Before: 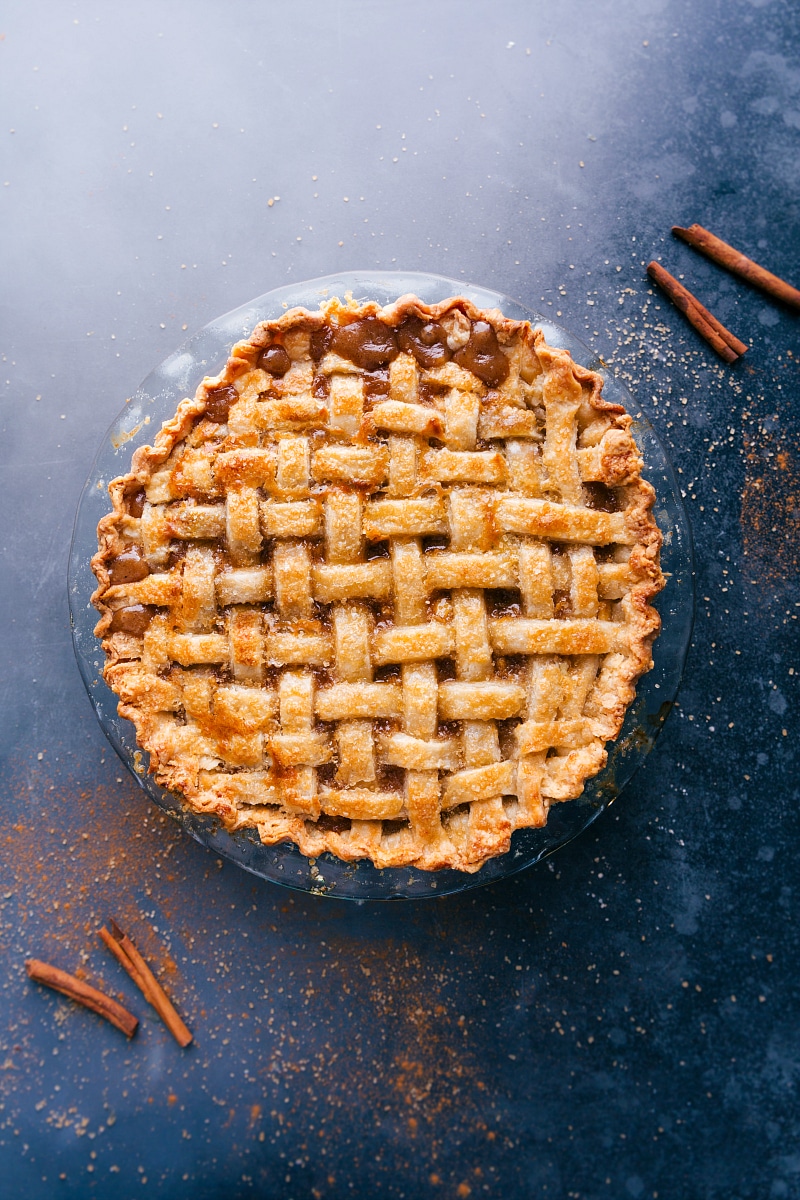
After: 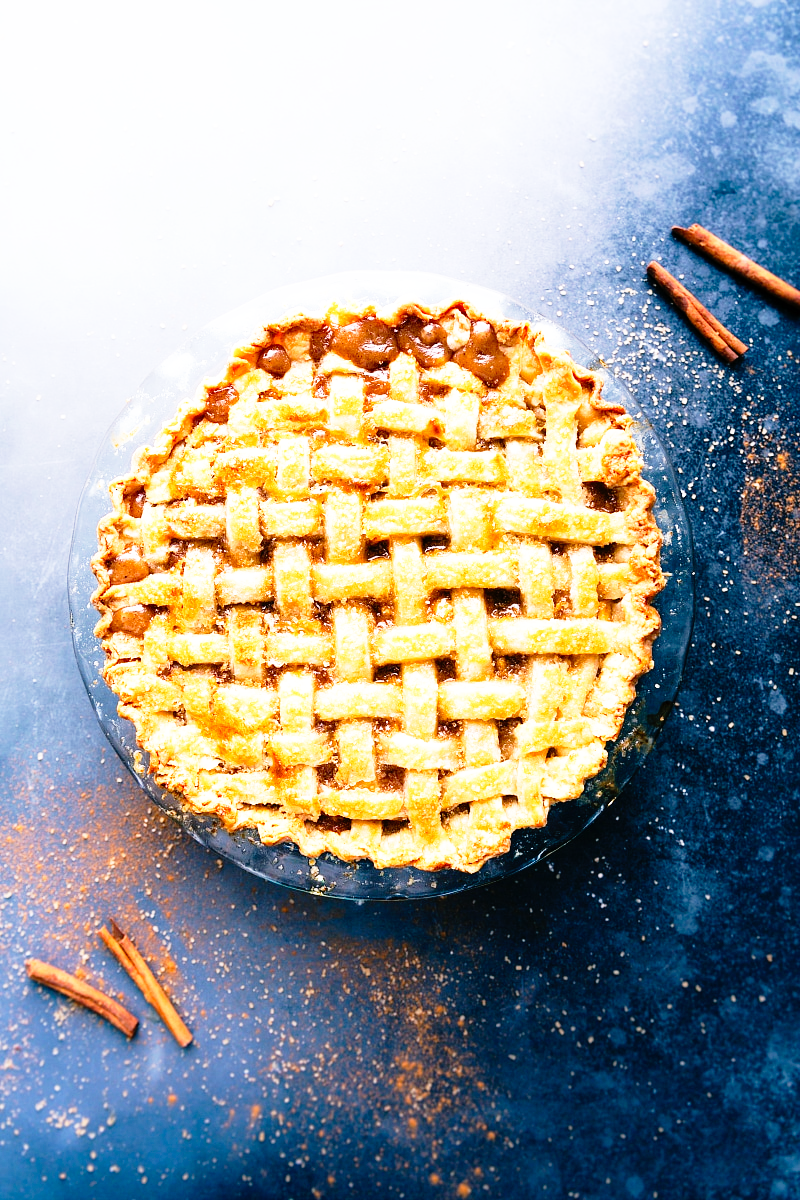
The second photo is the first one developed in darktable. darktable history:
base curve: curves: ch0 [(0, 0) (0.012, 0.01) (0.073, 0.168) (0.31, 0.711) (0.645, 0.957) (1, 1)], preserve colors none
tone equalizer: -8 EV -0.39 EV, -7 EV -0.415 EV, -6 EV -0.373 EV, -5 EV -0.217 EV, -3 EV 0.237 EV, -2 EV 0.348 EV, -1 EV 0.411 EV, +0 EV 0.386 EV, mask exposure compensation -0.507 EV
